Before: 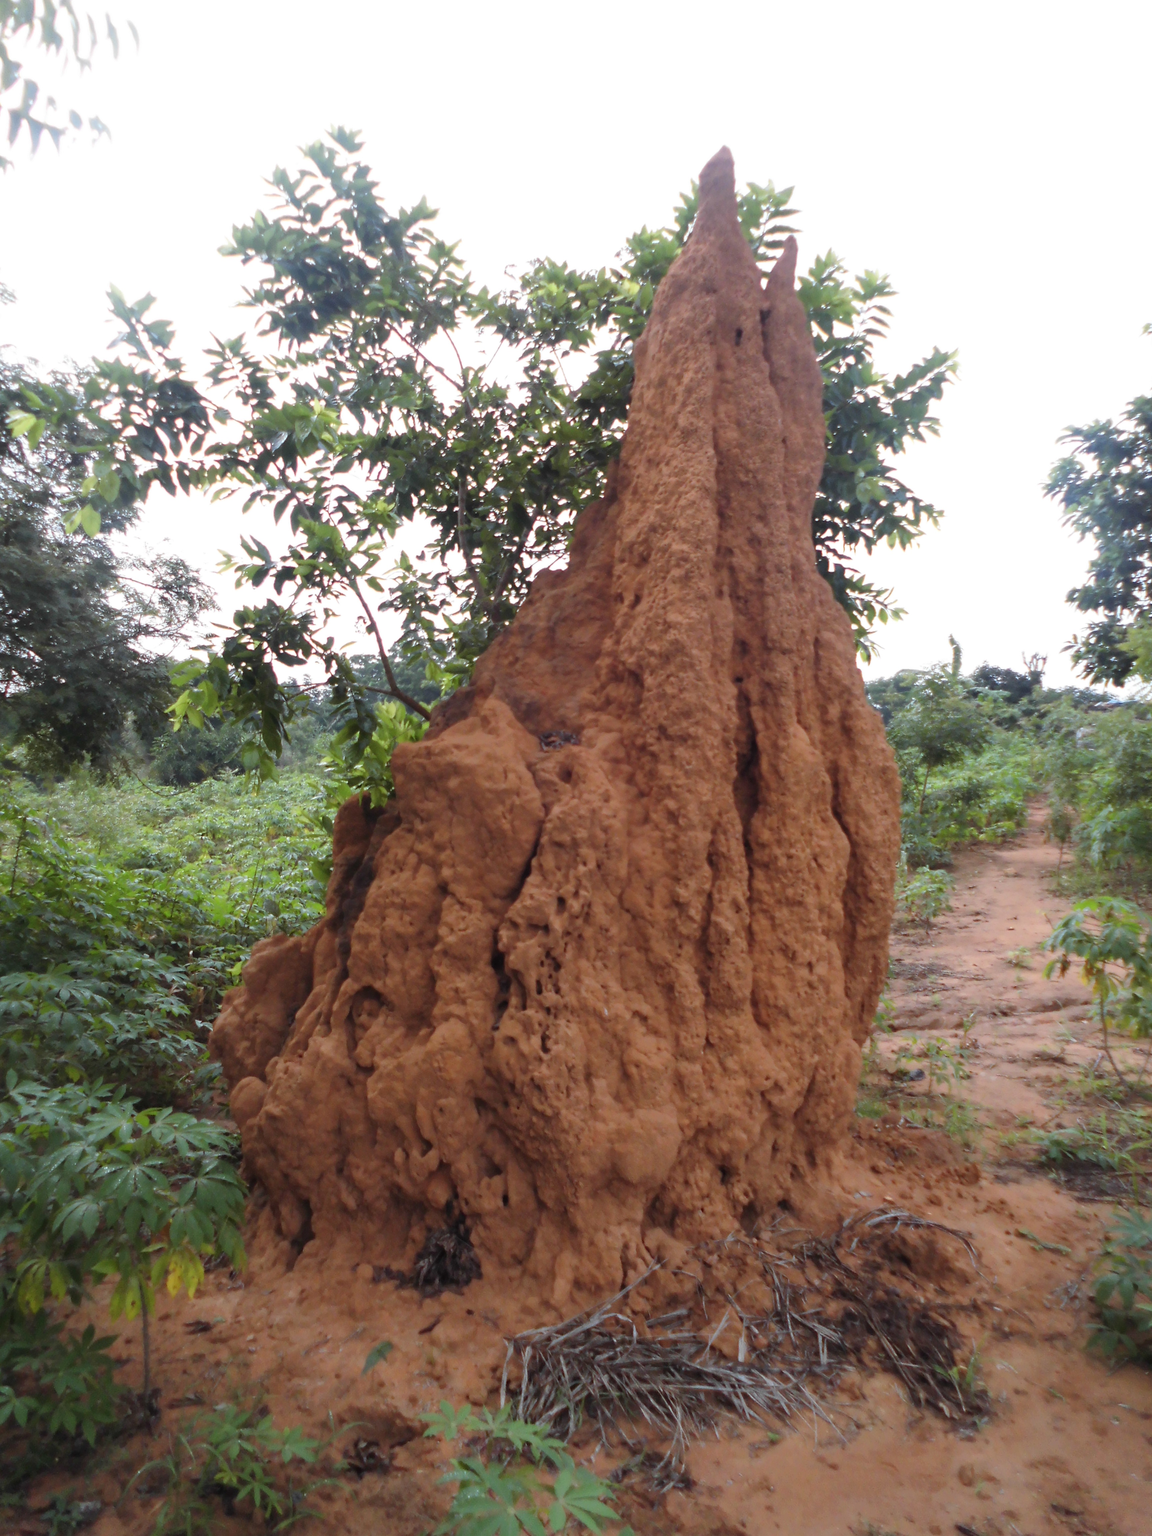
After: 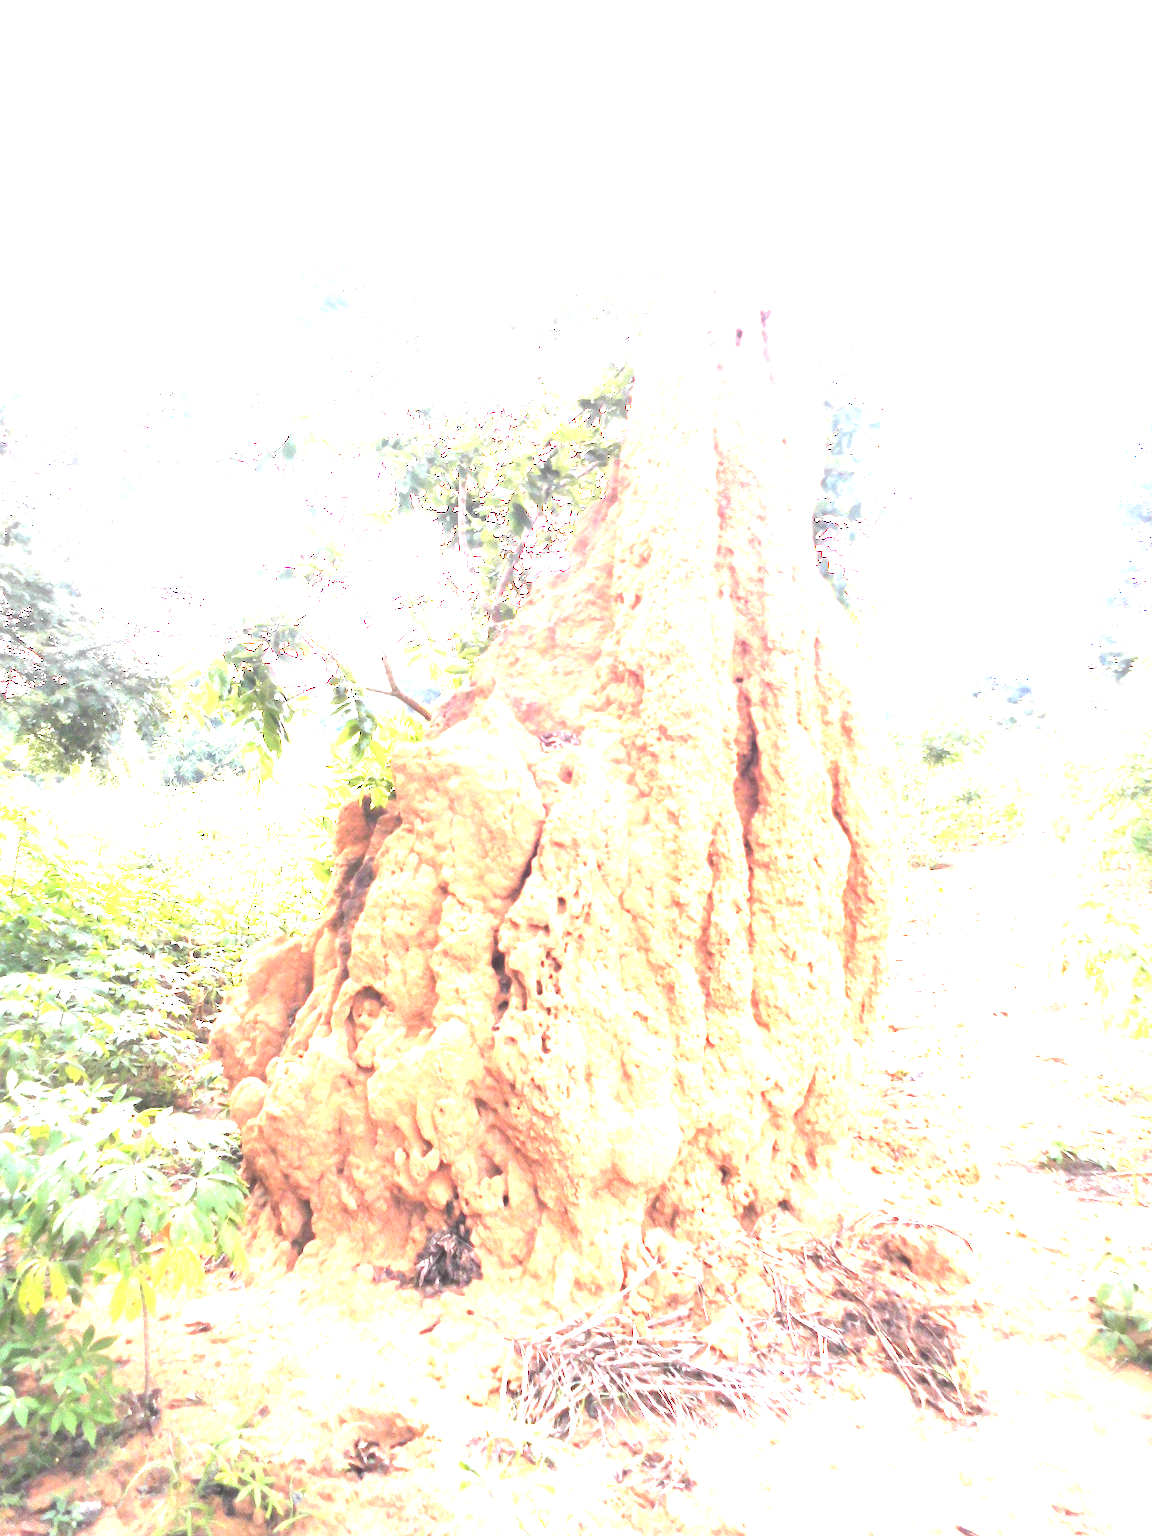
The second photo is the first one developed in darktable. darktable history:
exposure: black level correction 0, exposure 4 EV, compensate exposure bias true, compensate highlight preservation false
sharpen: on, module defaults
